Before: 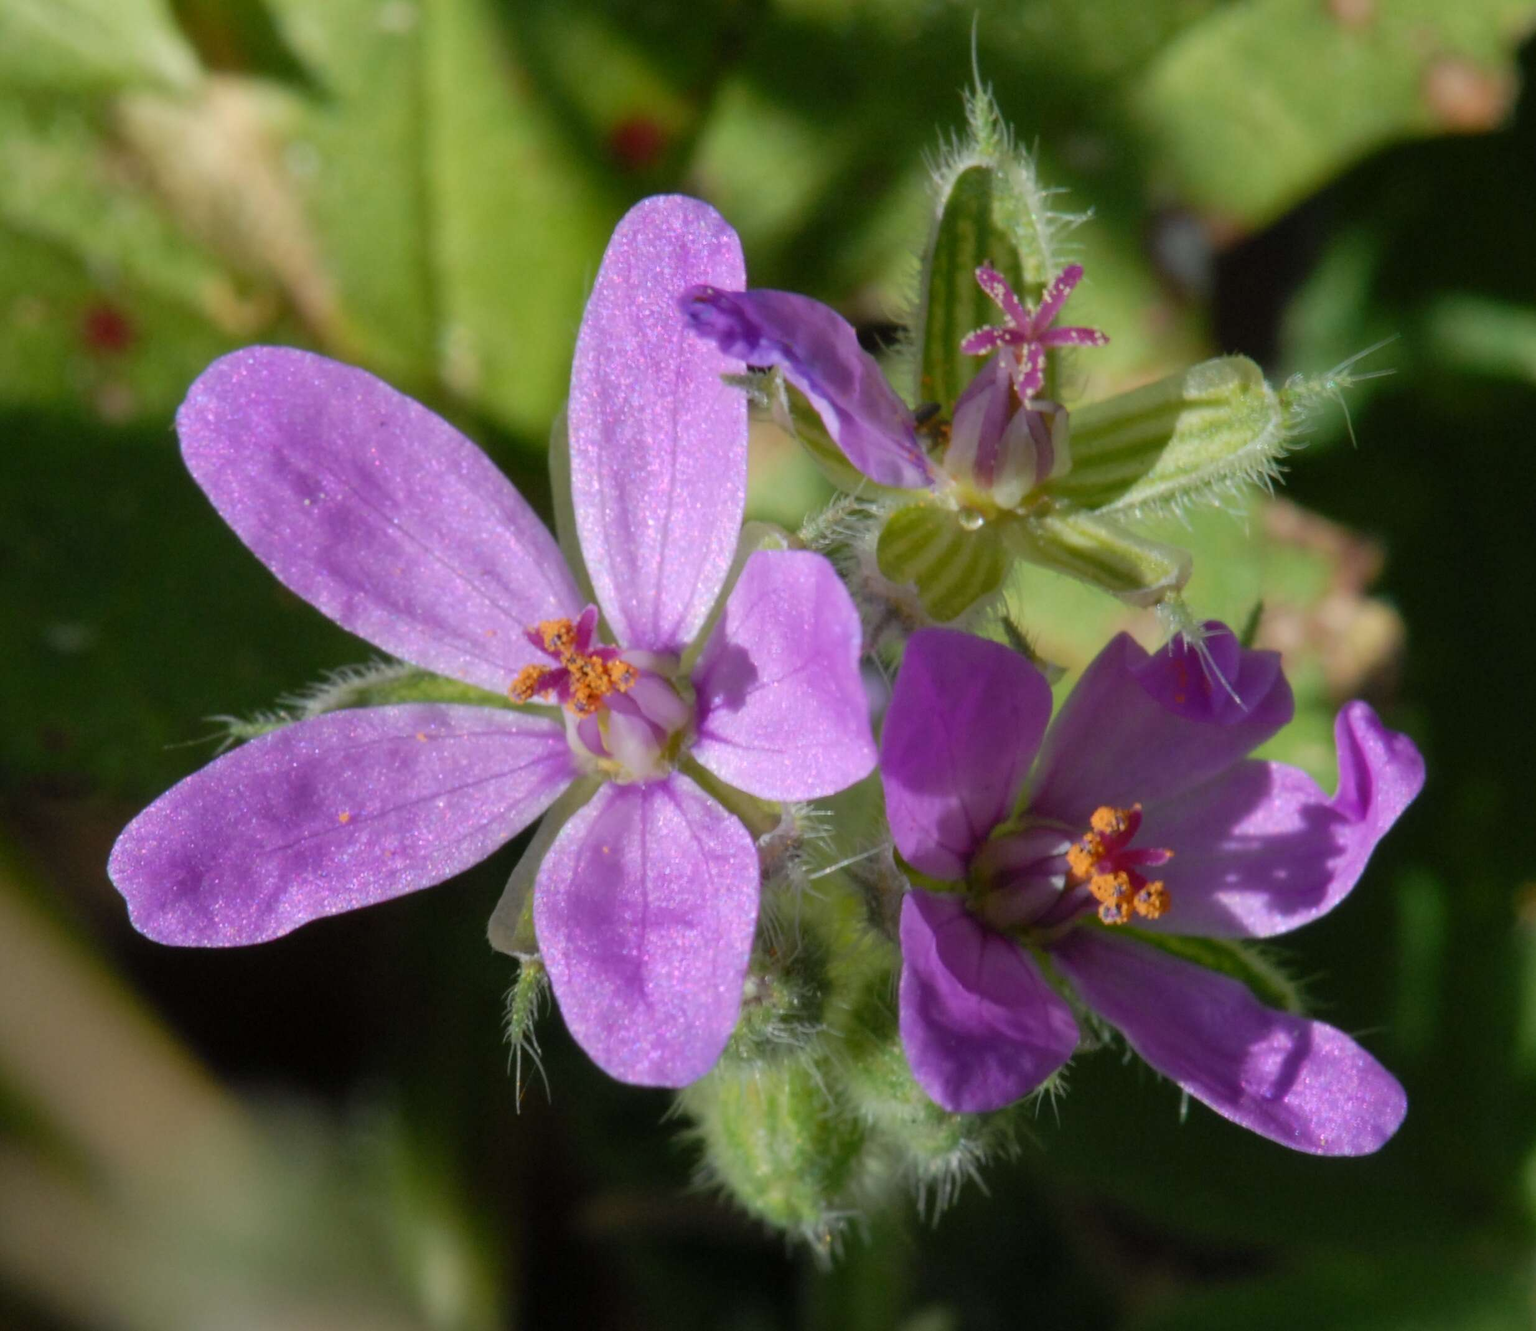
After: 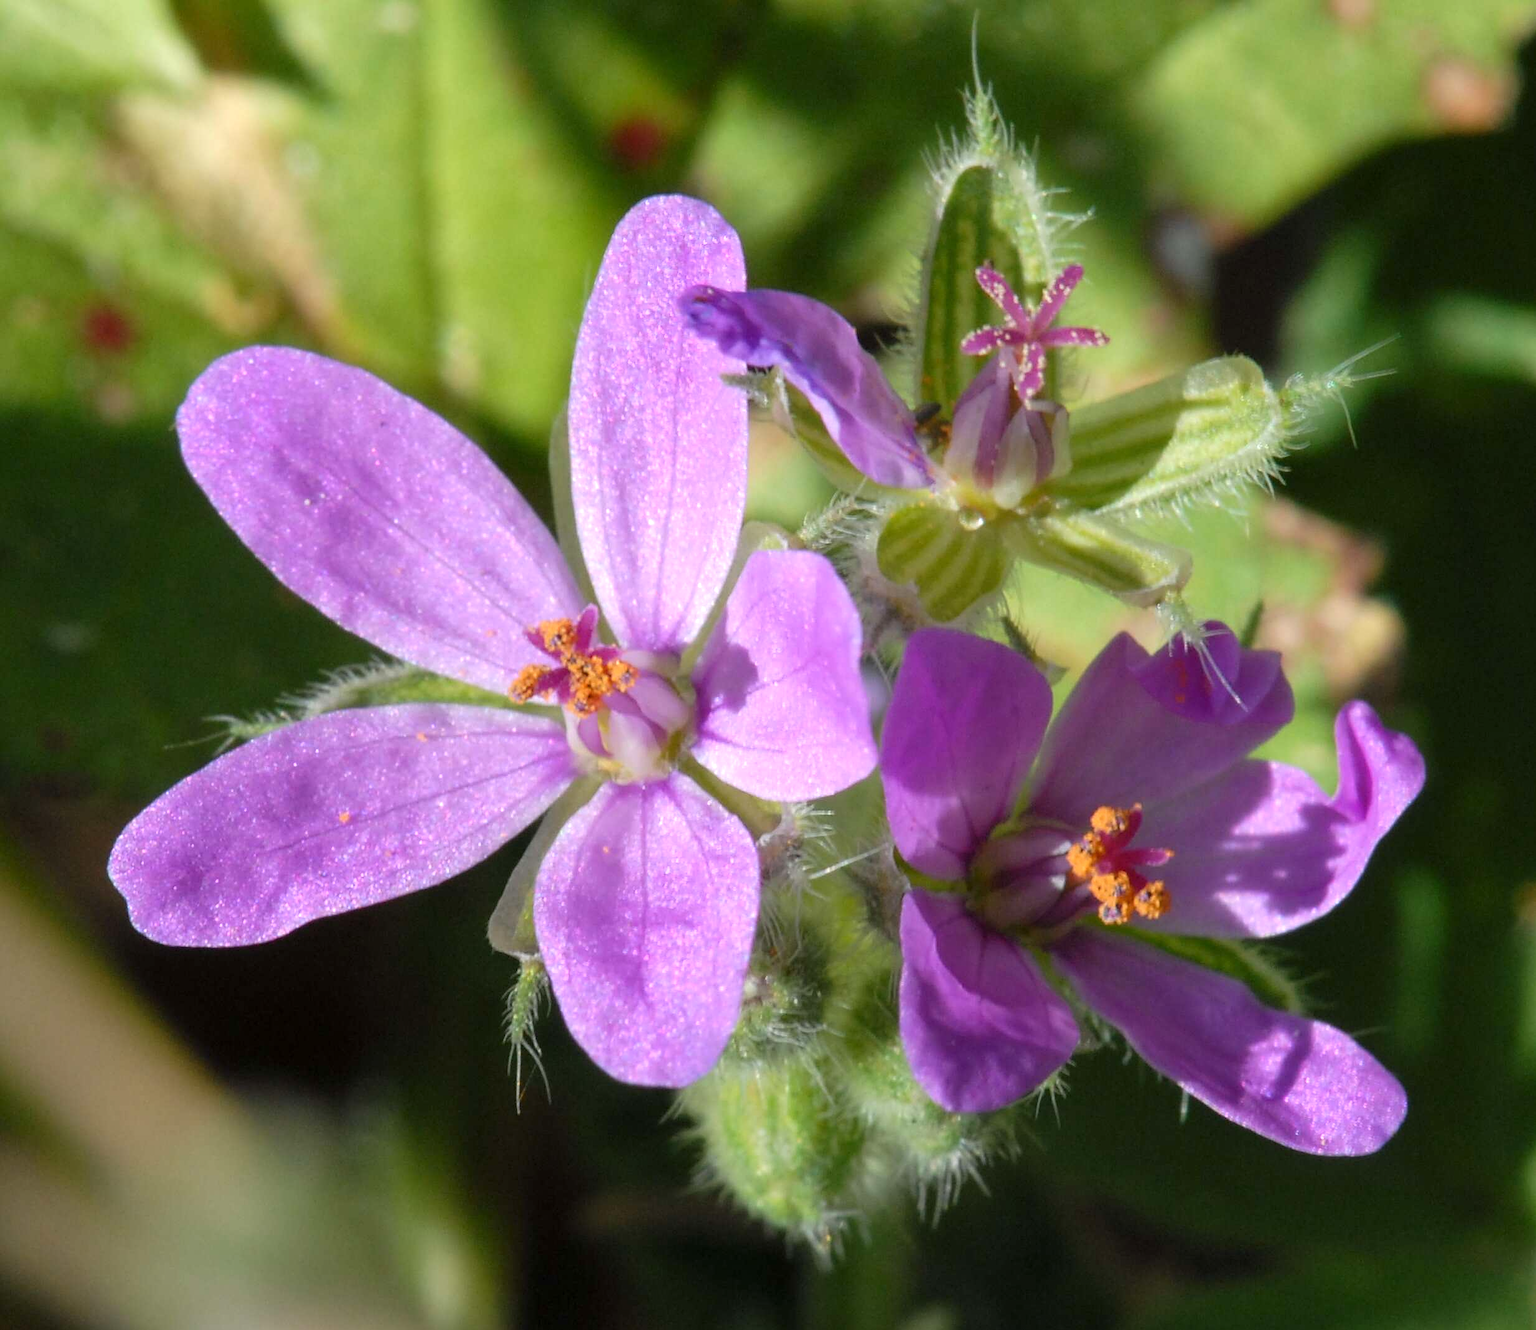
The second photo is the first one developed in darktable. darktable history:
sharpen: on, module defaults
exposure: exposure 0.485 EV, compensate highlight preservation false
